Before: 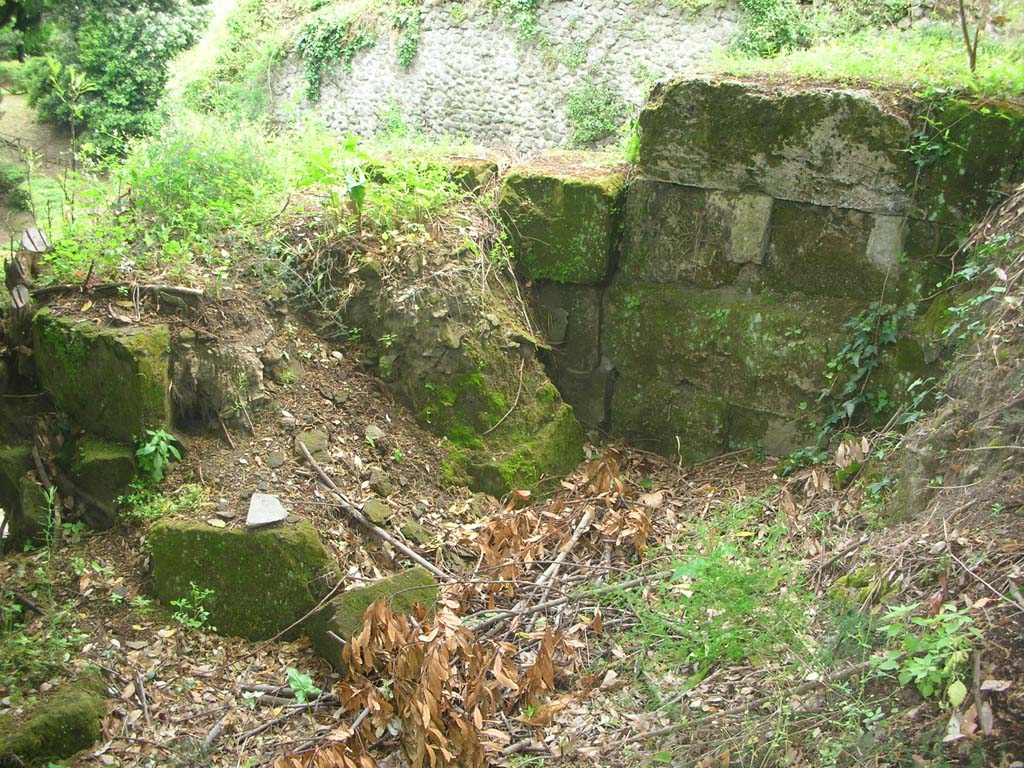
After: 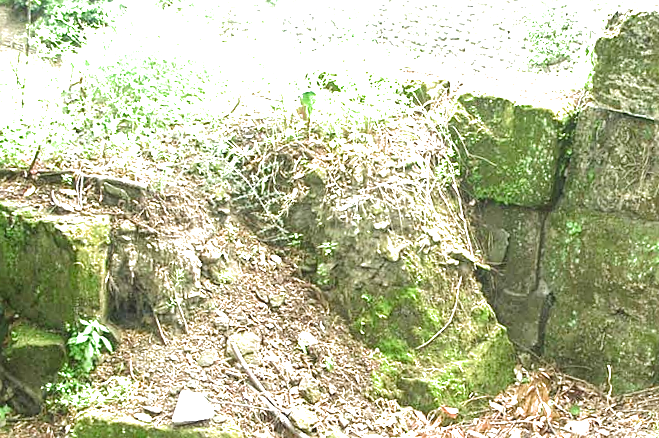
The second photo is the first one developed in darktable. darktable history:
sharpen: on, module defaults
color balance rgb: perceptual saturation grading › global saturation 0.632%, perceptual saturation grading › highlights -19.859%, perceptual saturation grading › shadows 20.206%
exposure: black level correction 0, exposure 1.509 EV, compensate exposure bias true, compensate highlight preservation false
crop and rotate: angle -4.31°, left 2.032%, top 7.043%, right 27.239%, bottom 30.29%
local contrast: on, module defaults
tone equalizer: on, module defaults
filmic rgb: middle gray luminance 18.21%, black relative exposure -11.45 EV, white relative exposure 2.58 EV, target black luminance 0%, hardness 8.36, latitude 98.2%, contrast 1.084, shadows ↔ highlights balance 0.374%
